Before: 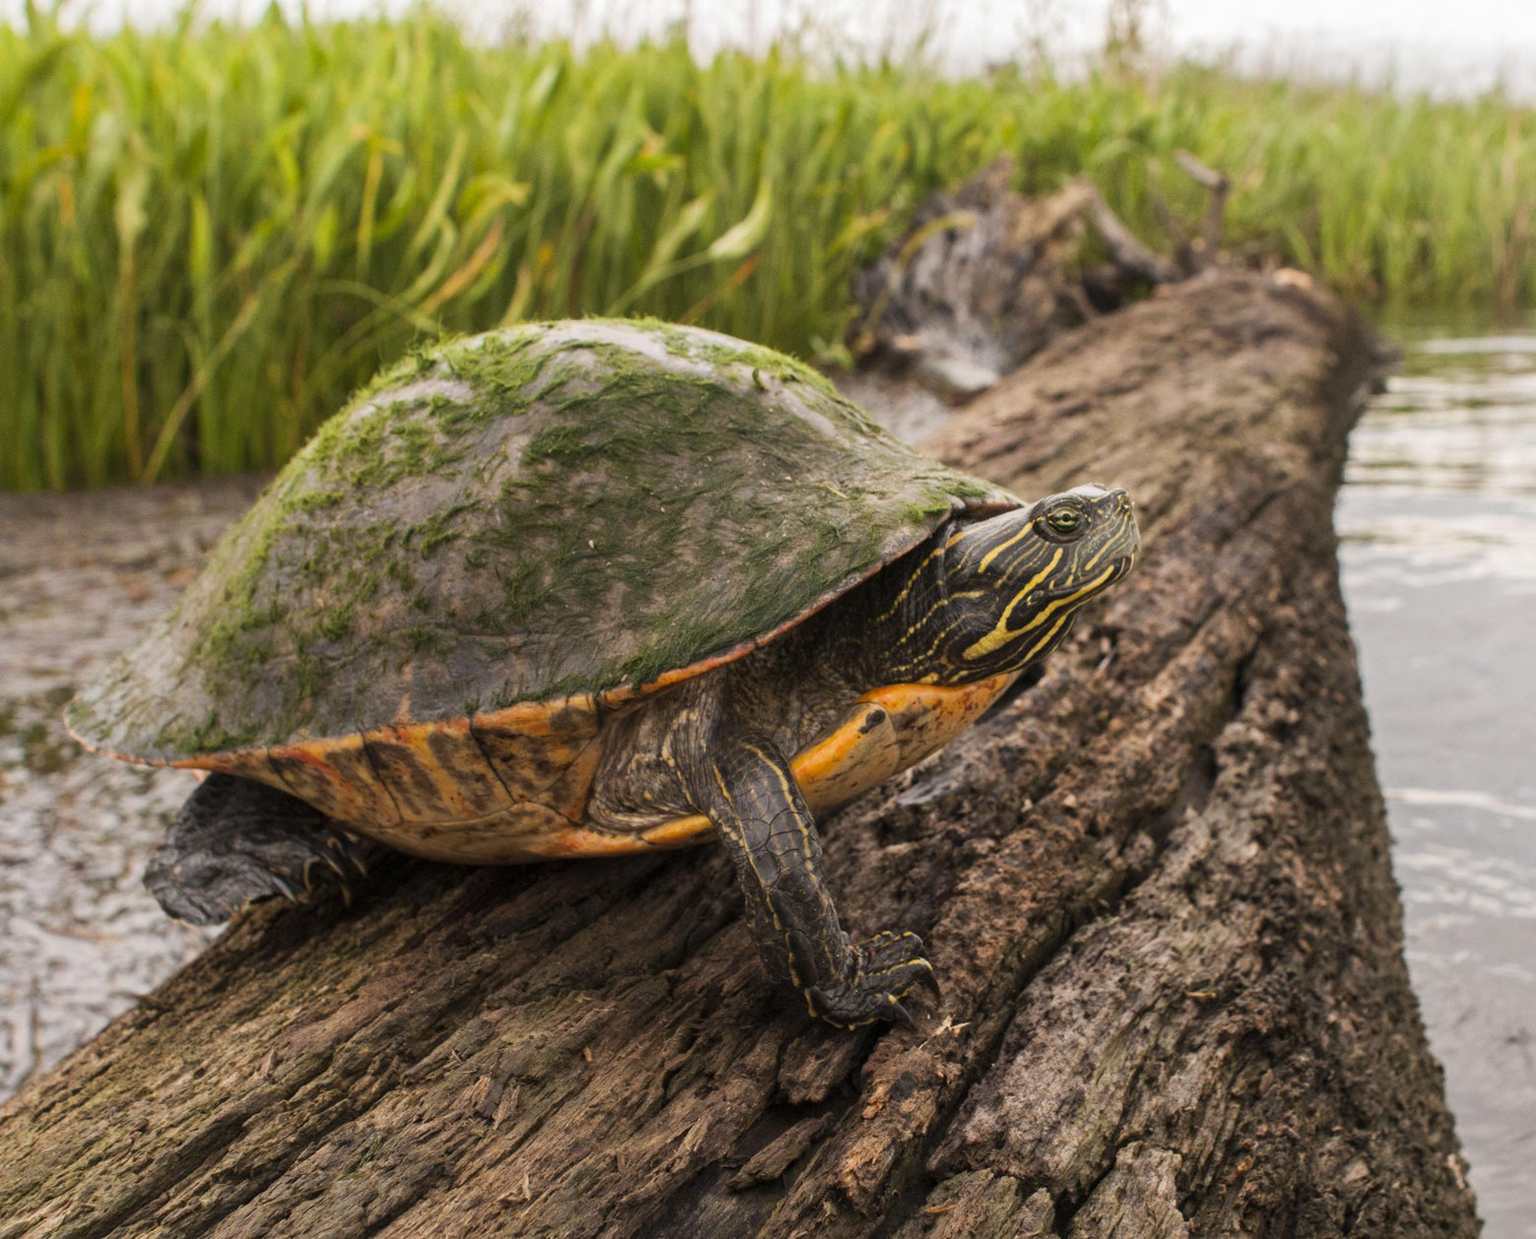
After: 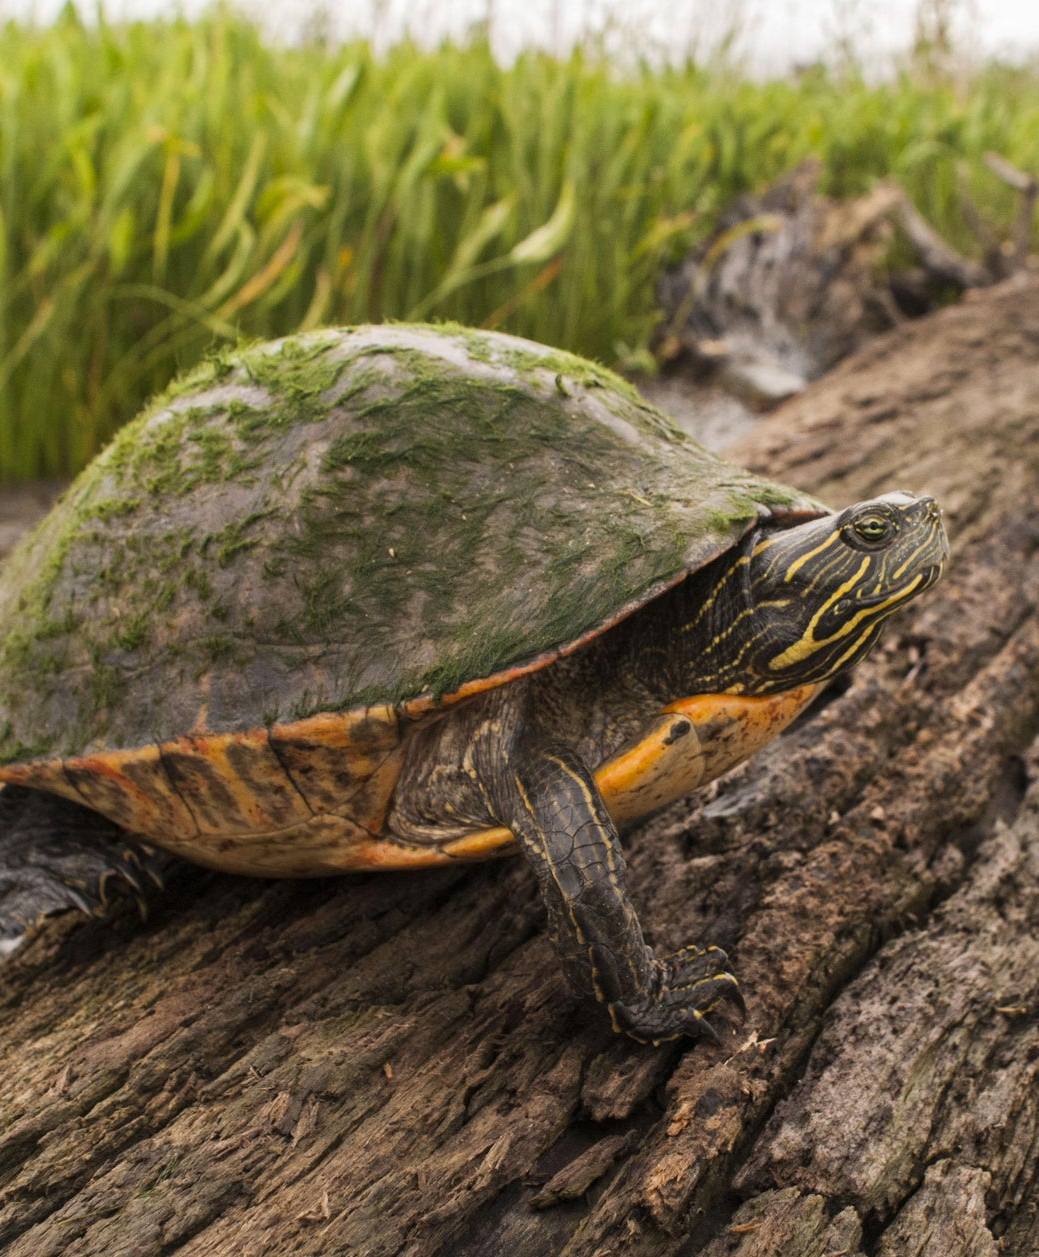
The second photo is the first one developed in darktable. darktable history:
crop and rotate: left 13.409%, right 19.924%
